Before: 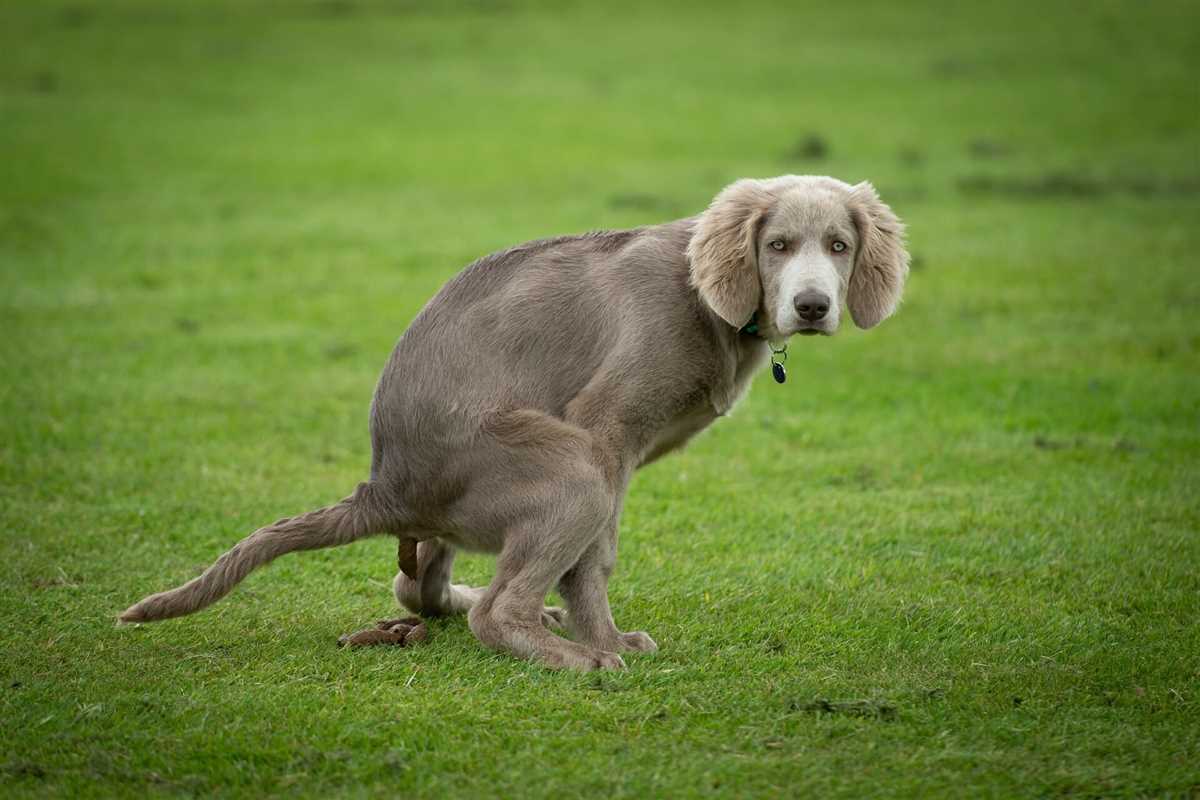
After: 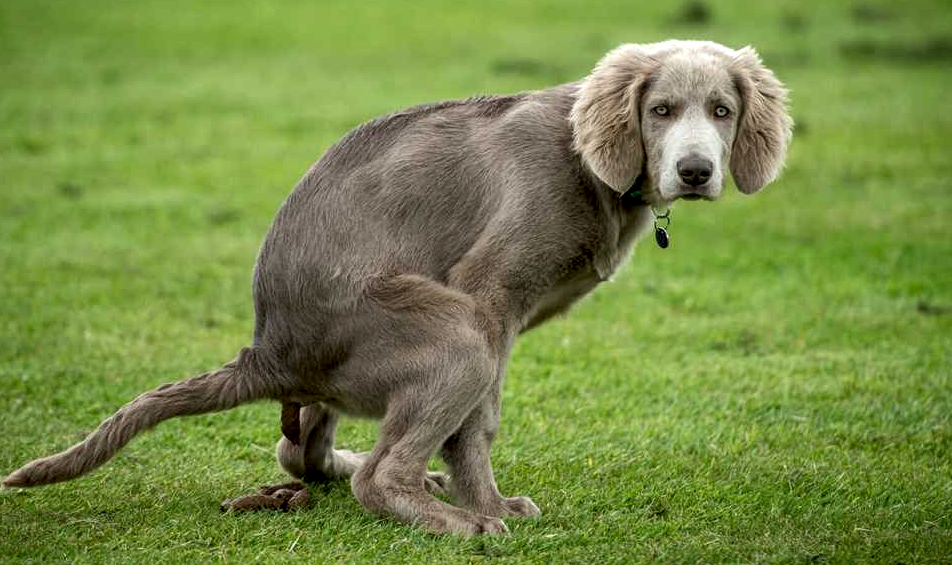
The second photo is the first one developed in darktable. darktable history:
local contrast: detail 150%
tone equalizer: edges refinement/feathering 500, mask exposure compensation -1.57 EV, preserve details no
crop: left 9.755%, top 16.949%, right 10.837%, bottom 12.34%
